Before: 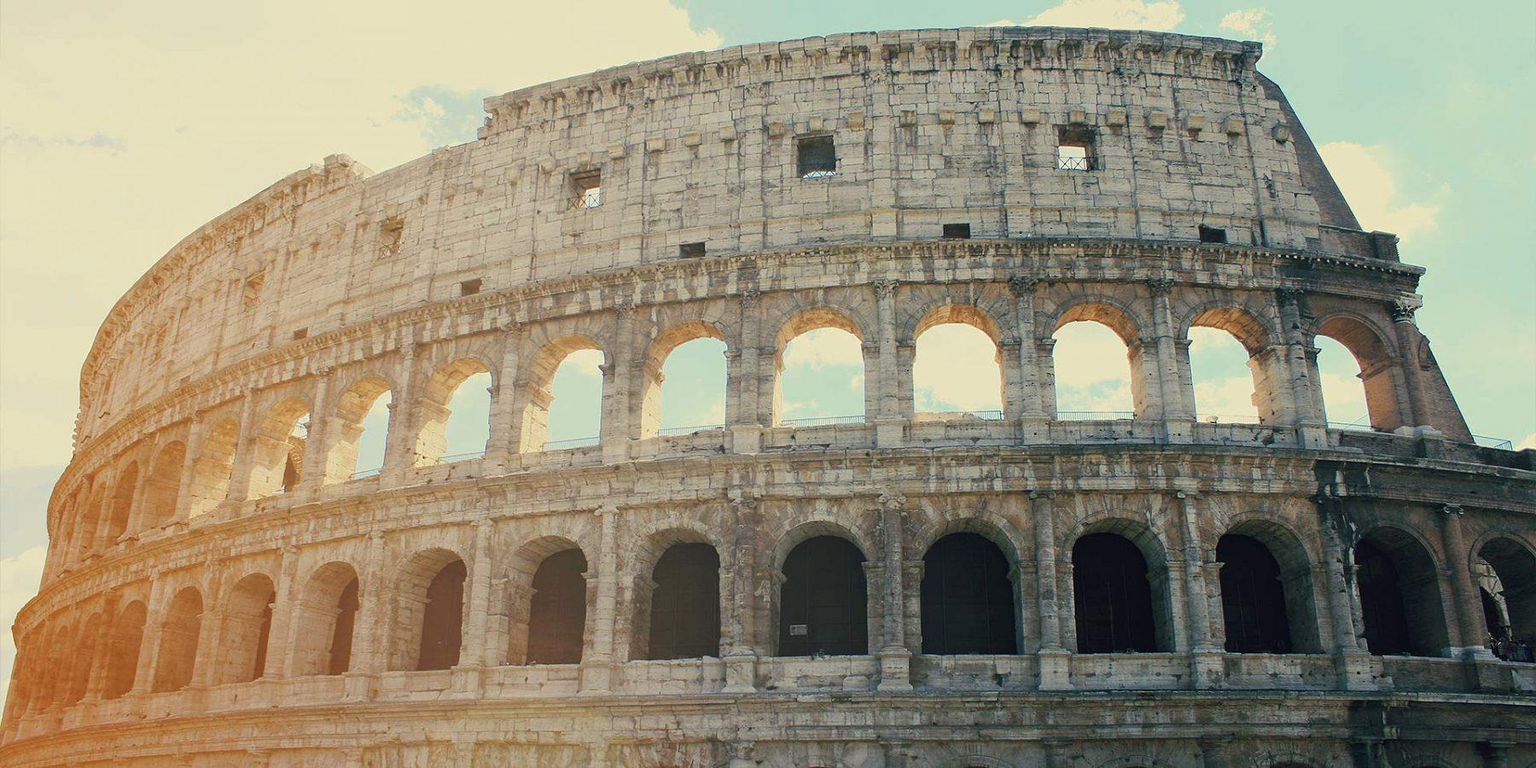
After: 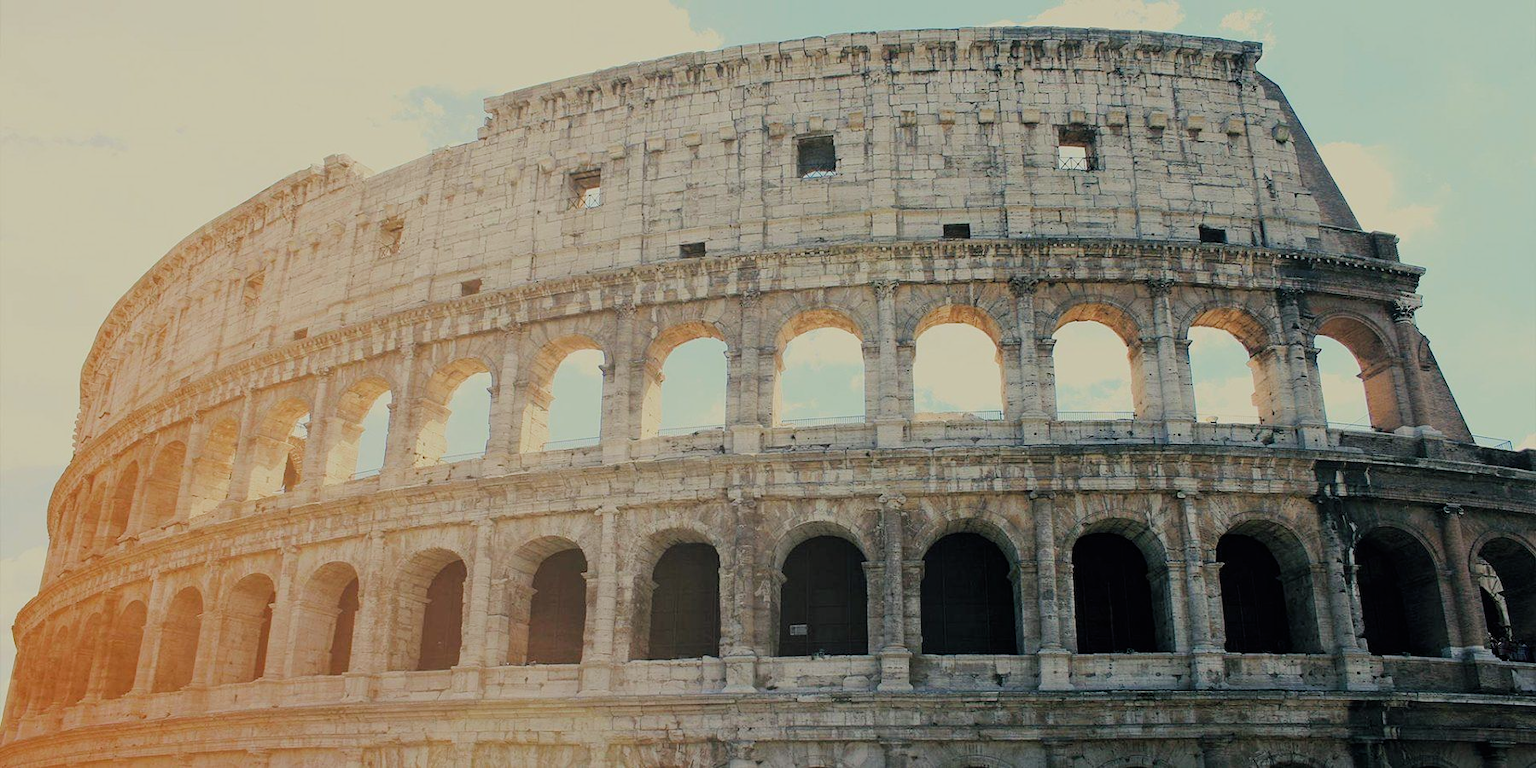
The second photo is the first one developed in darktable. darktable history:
filmic rgb: black relative exposure -7.49 EV, white relative exposure 4.85 EV, hardness 3.4
